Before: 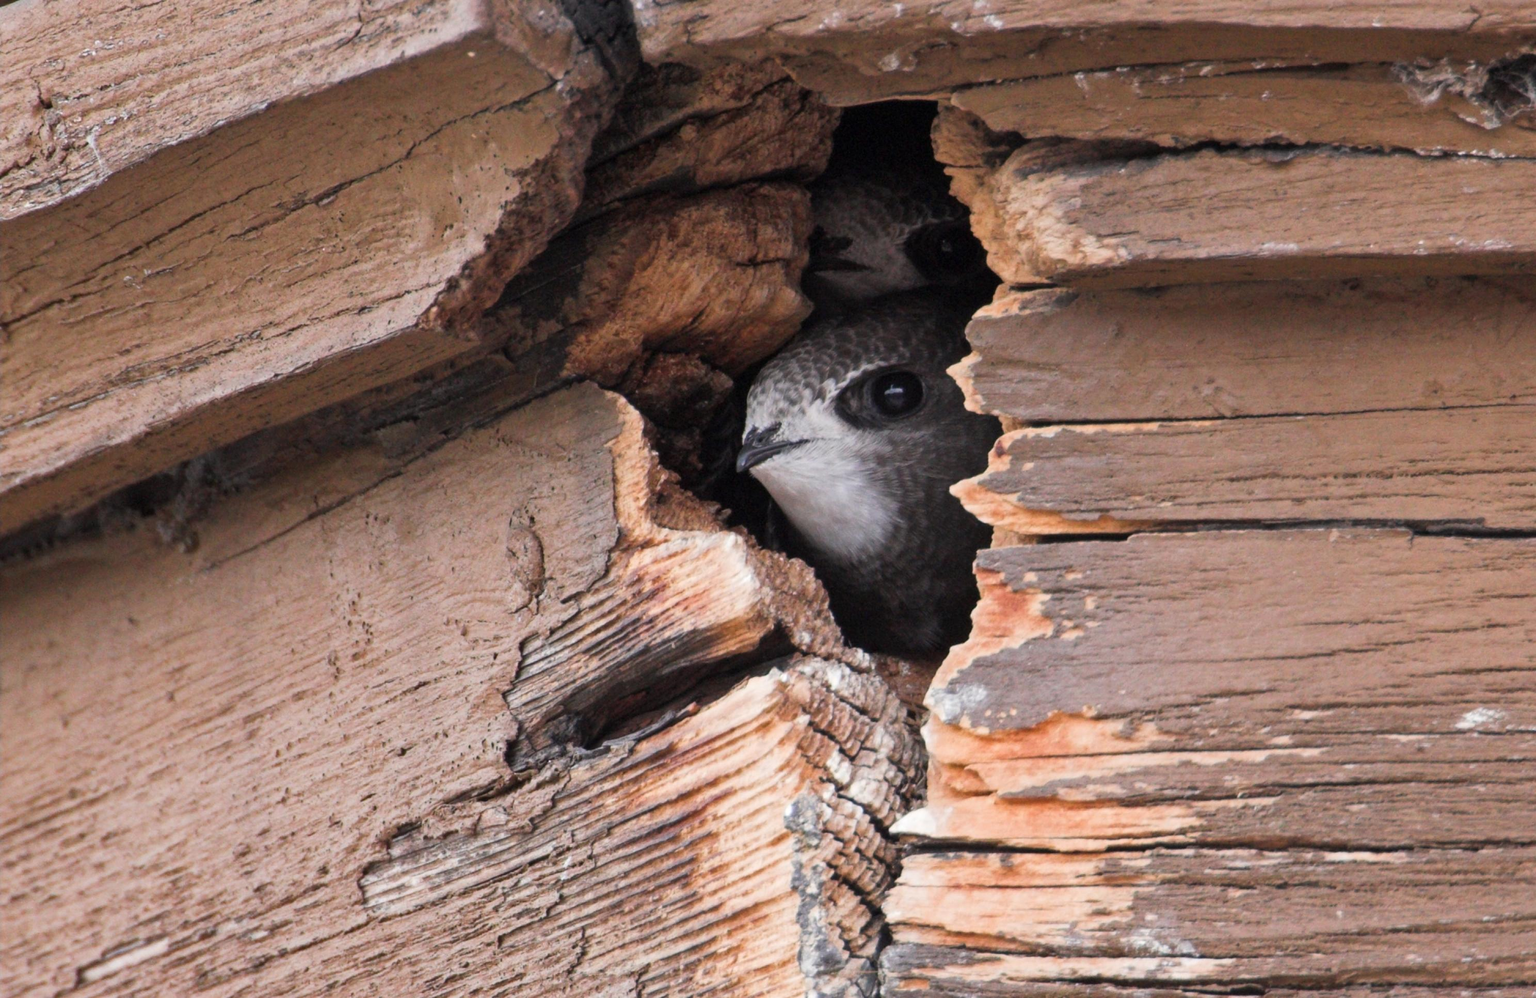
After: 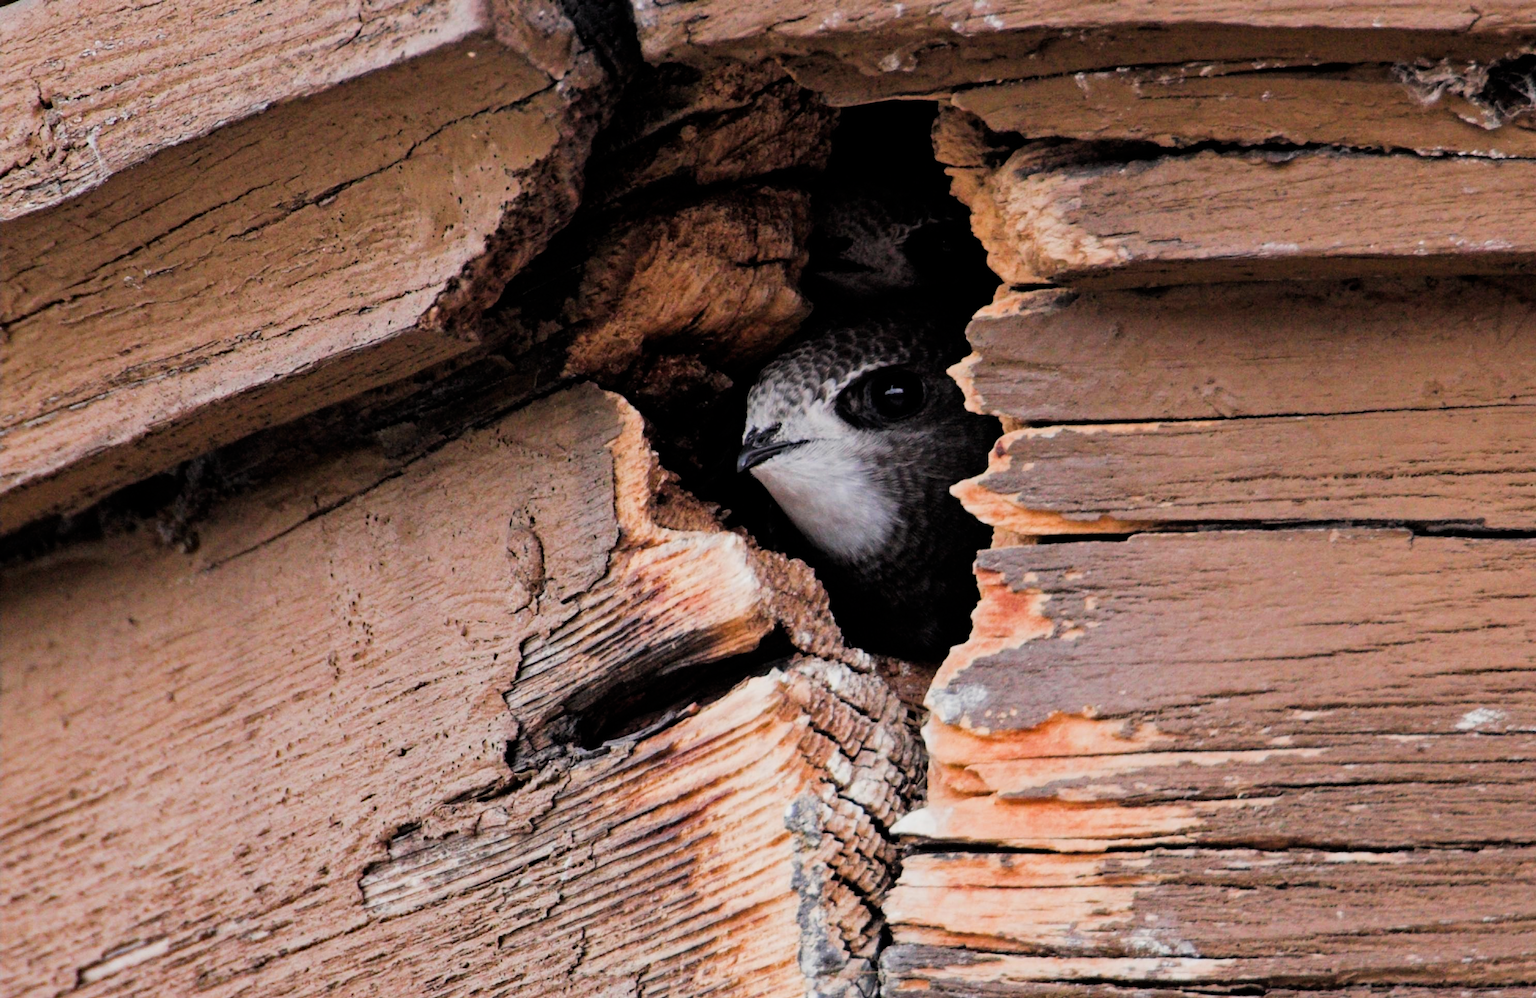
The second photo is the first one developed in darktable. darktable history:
contrast brightness saturation: saturation 0.124
filmic rgb: black relative exposure -5.02 EV, white relative exposure 3.55 EV, threshold 3.01 EV, hardness 3.16, contrast 1.184, highlights saturation mix -49.42%, enable highlight reconstruction true
haze removal: compatibility mode true, adaptive false
color calibration: output R [1.003, 0.027, -0.041, 0], output G [-0.018, 1.043, -0.038, 0], output B [0.071, -0.086, 1.017, 0], x 0.342, y 0.355, temperature 5140.4 K
